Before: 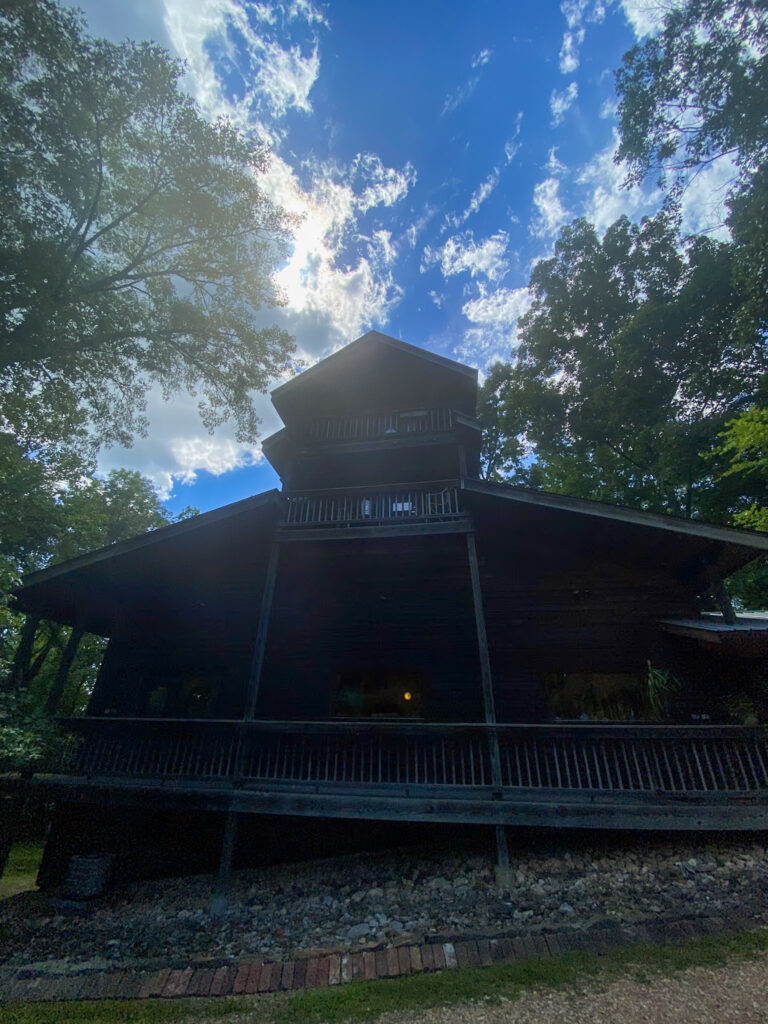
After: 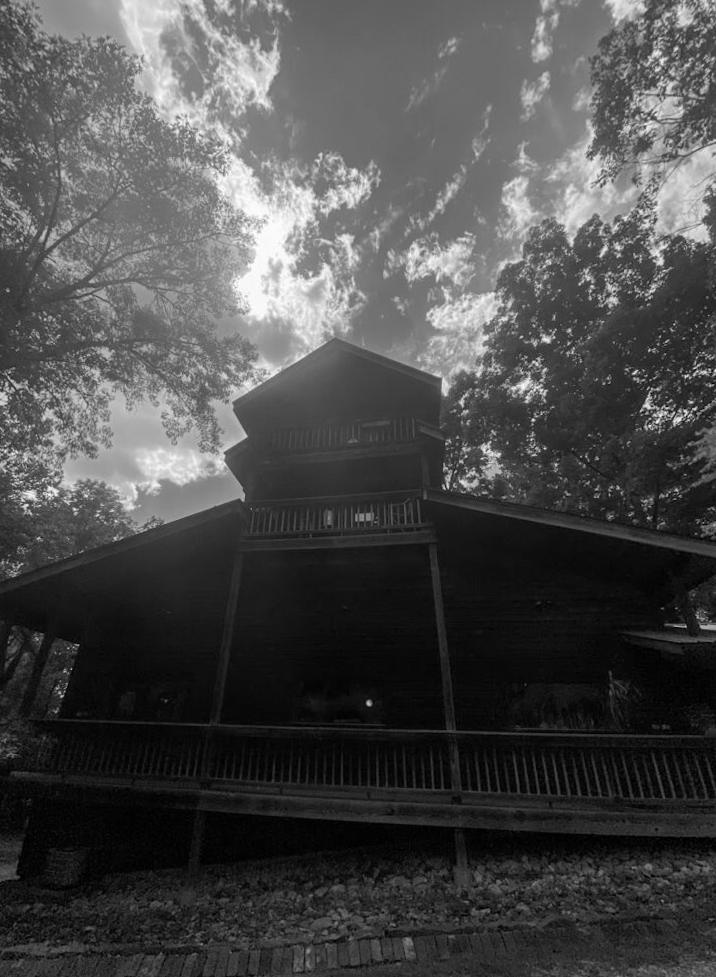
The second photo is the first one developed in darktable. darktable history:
haze removal: compatibility mode true, adaptive false
monochrome: on, module defaults
rotate and perspective: rotation 0.074°, lens shift (vertical) 0.096, lens shift (horizontal) -0.041, crop left 0.043, crop right 0.952, crop top 0.024, crop bottom 0.979
crop: left 1.743%, right 0.268%, bottom 2.011%
